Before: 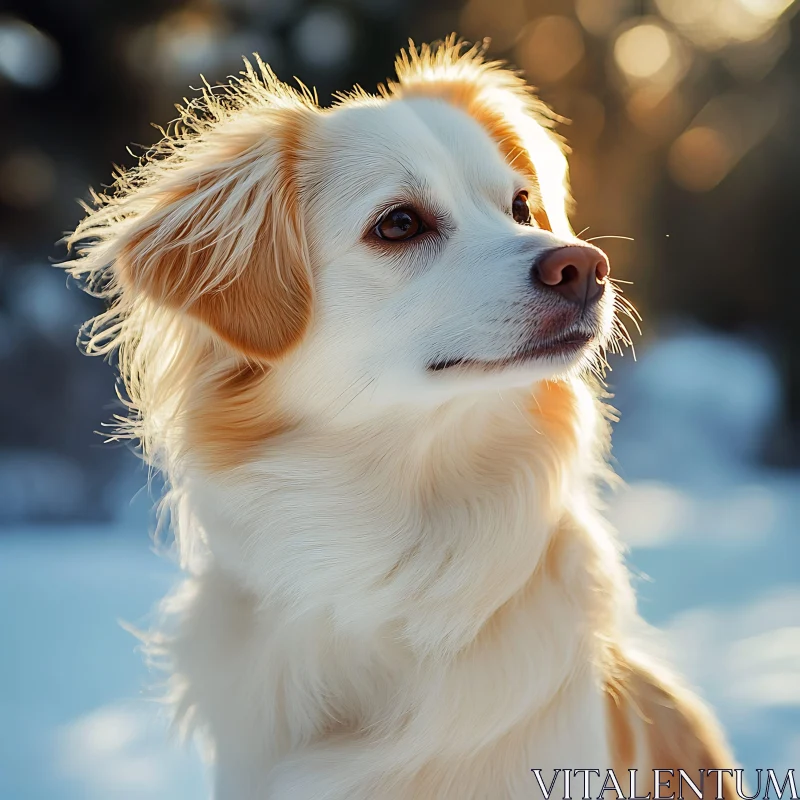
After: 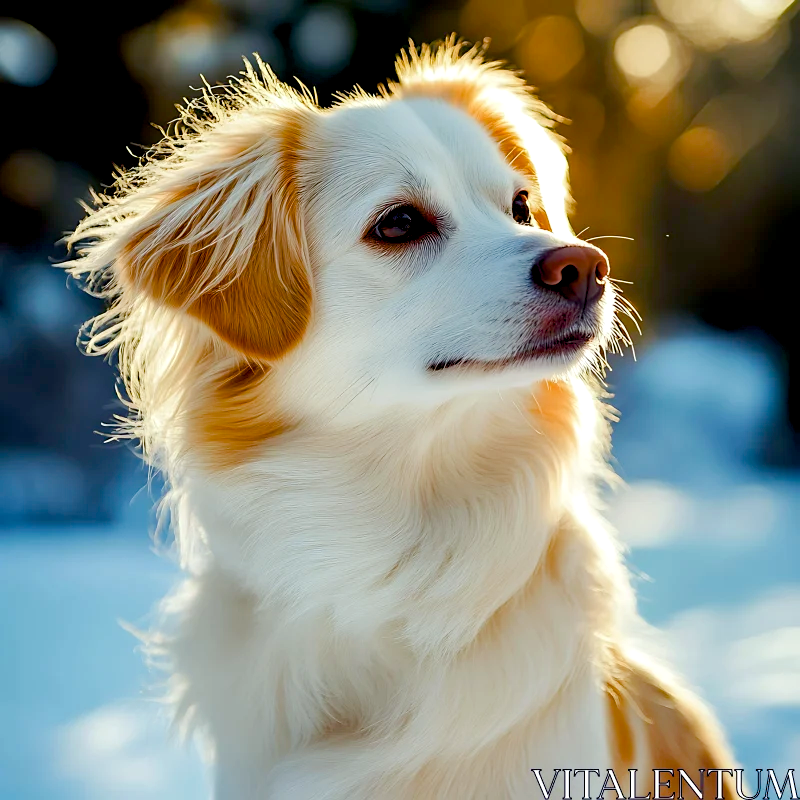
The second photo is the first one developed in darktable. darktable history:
white balance: red 0.978, blue 0.999
color balance rgb: shadows lift › luminance -9.41%, highlights gain › luminance 17.6%, global offset › luminance -1.45%, perceptual saturation grading › highlights -17.77%, perceptual saturation grading › mid-tones 33.1%, perceptual saturation grading › shadows 50.52%, global vibrance 24.22%
